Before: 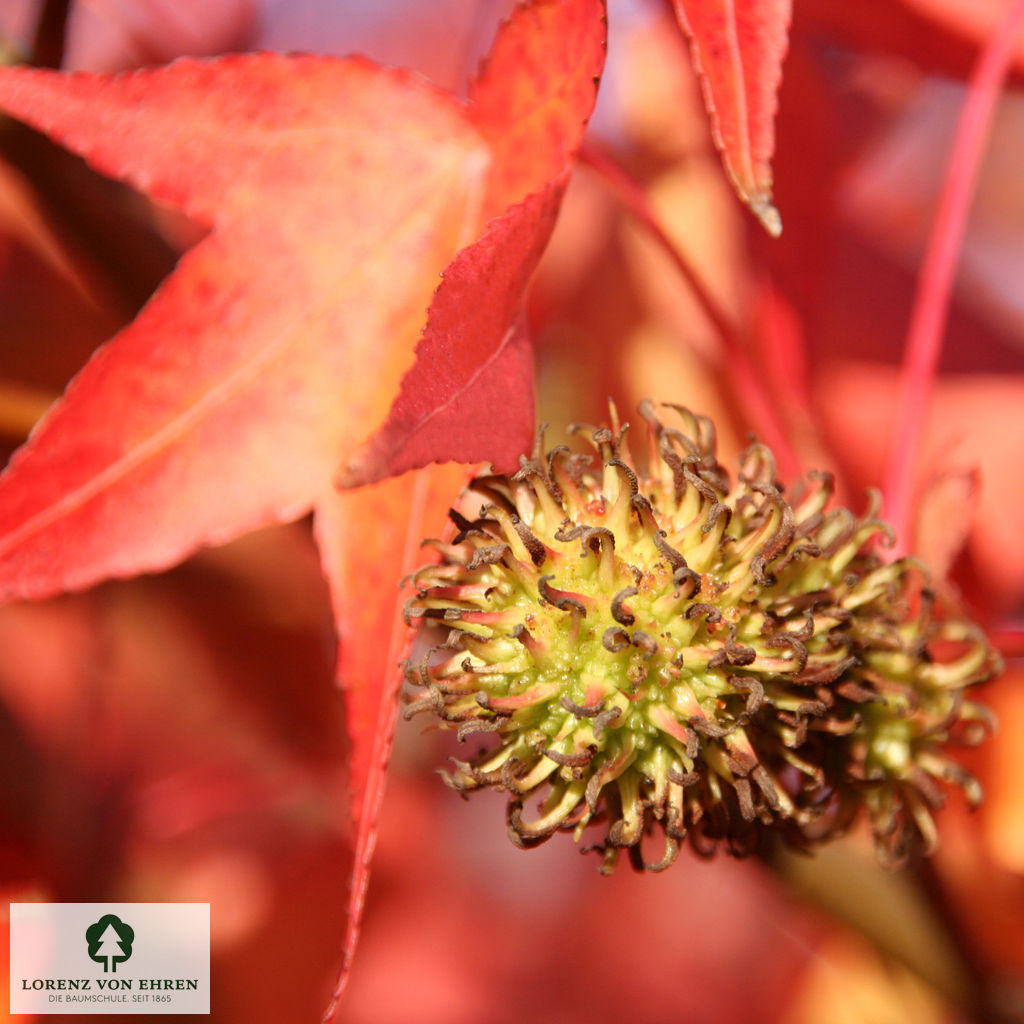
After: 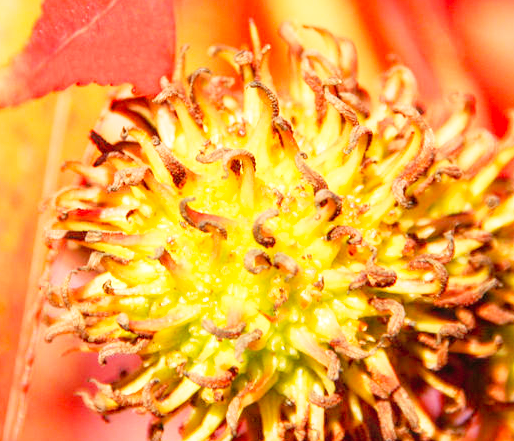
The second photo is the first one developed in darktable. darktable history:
tone equalizer: on, module defaults
crop: left 35.101%, top 36.962%, right 14.698%, bottom 19.962%
exposure: exposure 0.258 EV, compensate exposure bias true, compensate highlight preservation false
local contrast: on, module defaults
contrast brightness saturation: contrast 0.066, brightness 0.176, saturation 0.416
tone curve: curves: ch0 [(0, 0.005) (0.103, 0.097) (0.18, 0.22) (0.378, 0.482) (0.504, 0.631) (0.663, 0.801) (0.834, 0.914) (1, 0.971)]; ch1 [(0, 0) (0.172, 0.123) (0.324, 0.253) (0.396, 0.388) (0.478, 0.461) (0.499, 0.498) (0.545, 0.587) (0.604, 0.692) (0.704, 0.818) (1, 1)]; ch2 [(0, 0) (0.411, 0.424) (0.496, 0.5) (0.521, 0.537) (0.555, 0.585) (0.628, 0.703) (1, 1)], preserve colors none
